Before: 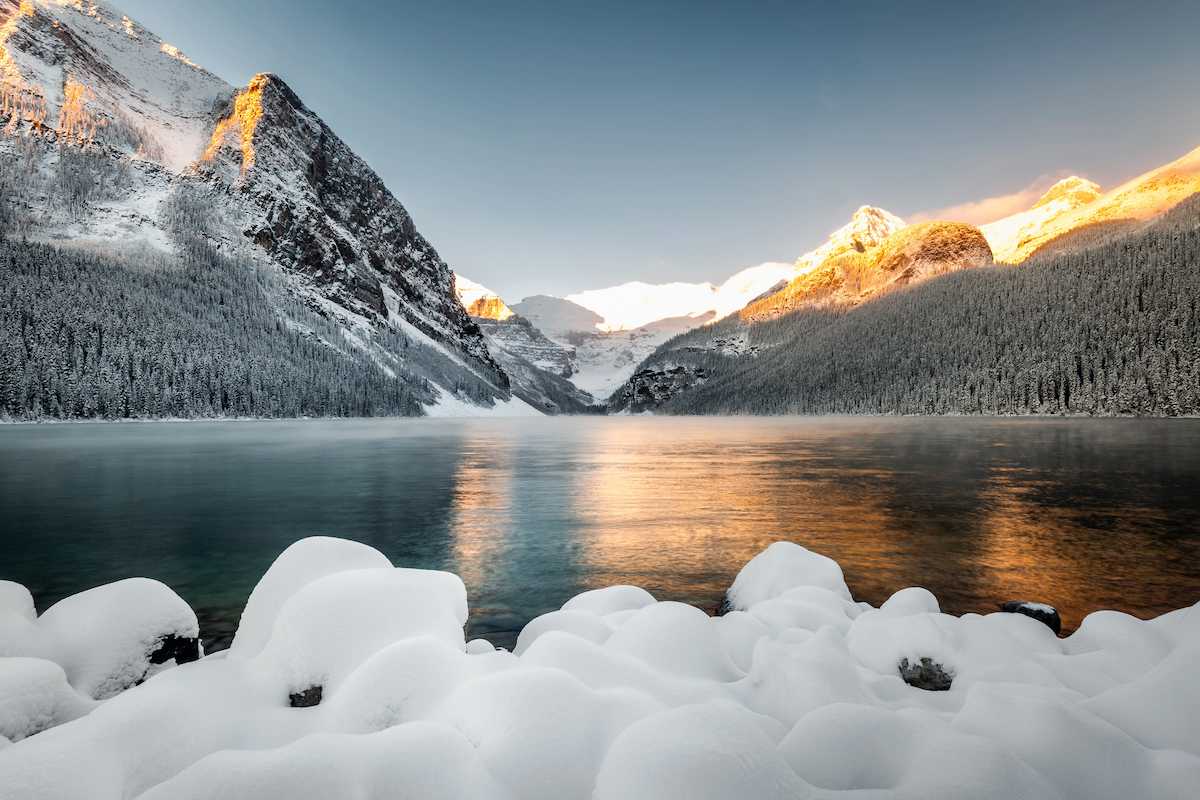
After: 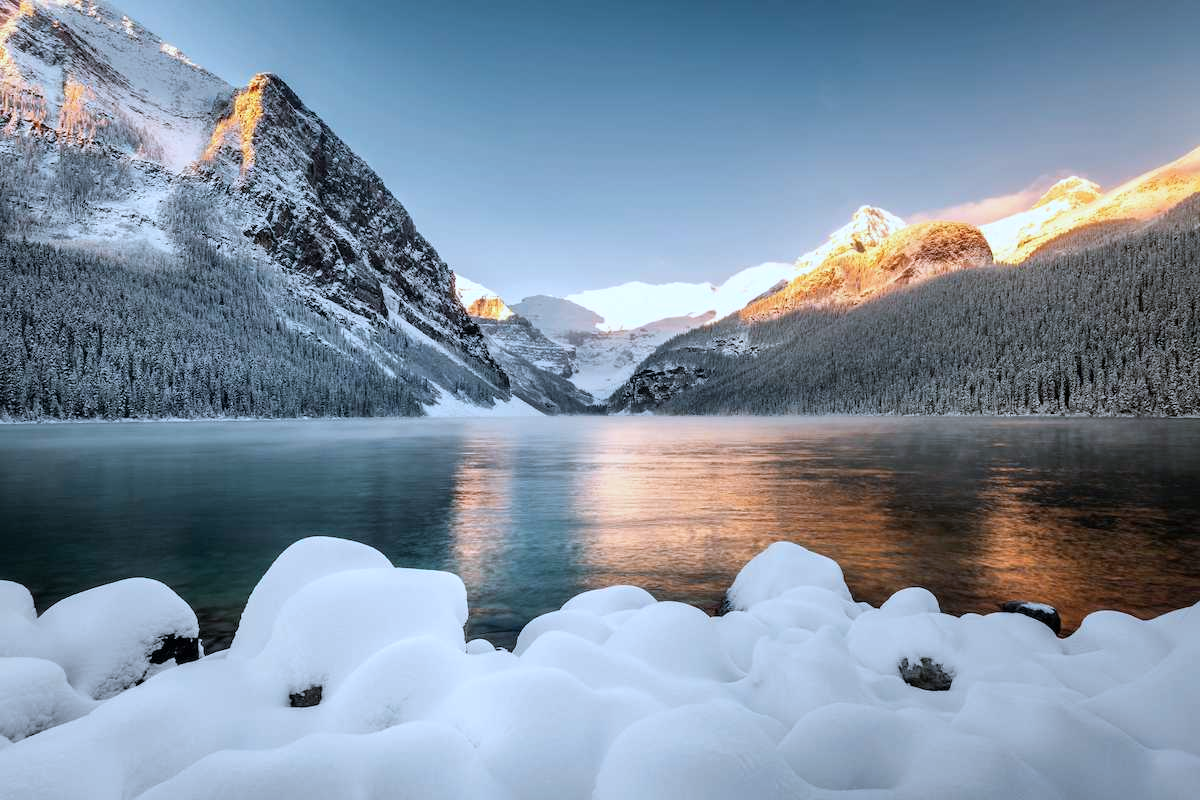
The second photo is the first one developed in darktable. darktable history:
color correction: highlights a* -2.26, highlights b* -18.32
